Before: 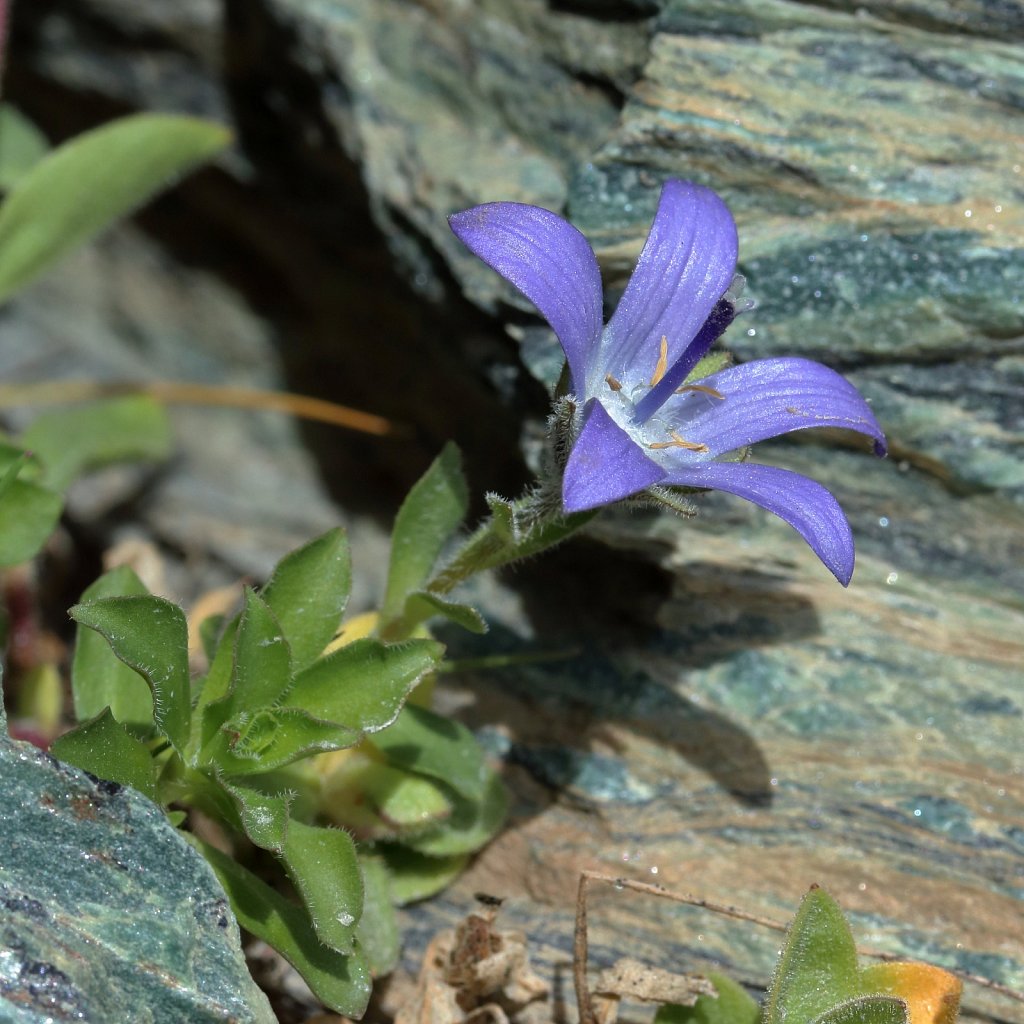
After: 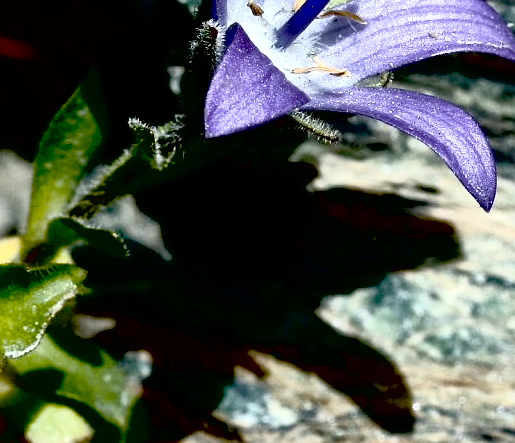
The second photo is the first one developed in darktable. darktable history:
exposure: black level correction 0.1, exposure -0.092 EV, compensate highlight preservation false
contrast brightness saturation: contrast 0.57, brightness 0.57, saturation -0.34
crop: left 35.03%, top 36.625%, right 14.663%, bottom 20.057%
local contrast: mode bilateral grid, contrast 20, coarseness 50, detail 148%, midtone range 0.2
